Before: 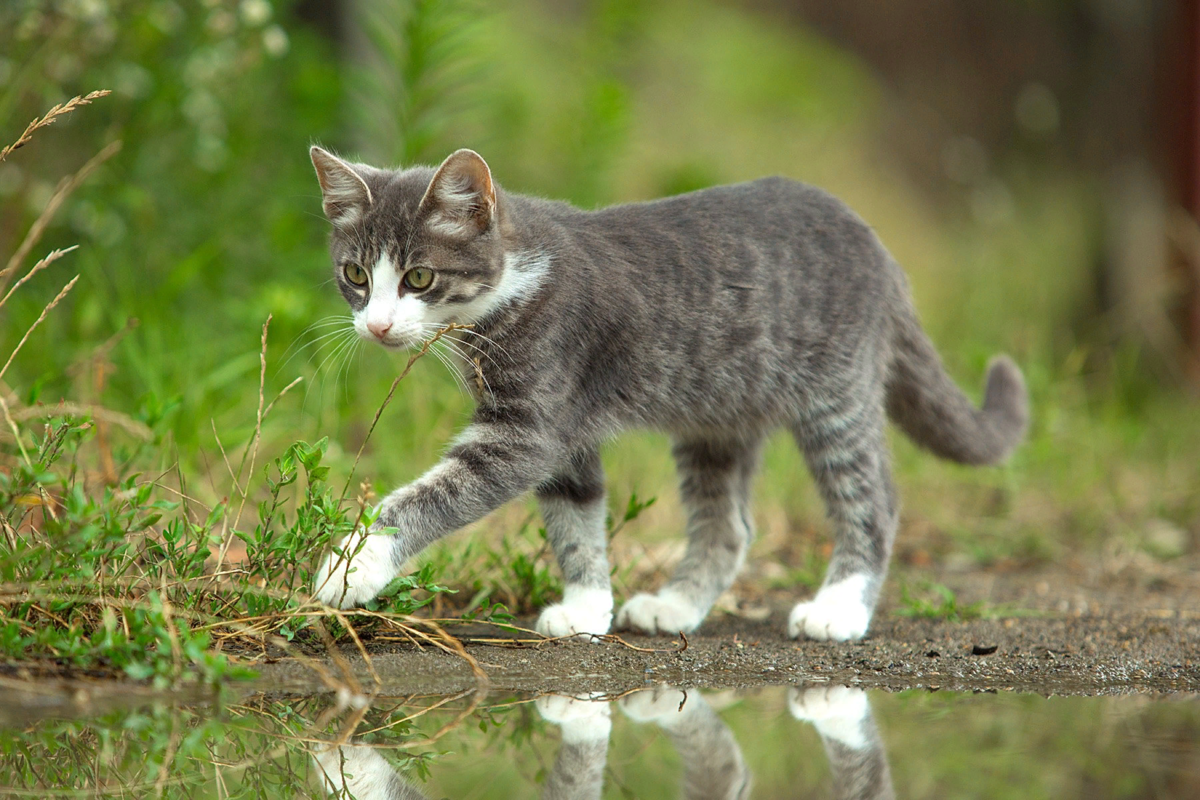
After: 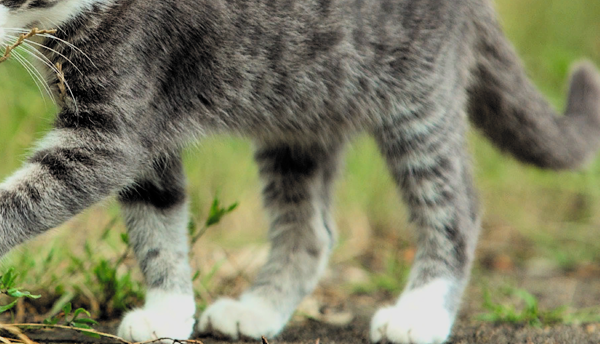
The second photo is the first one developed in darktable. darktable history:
crop: left 34.911%, top 36.925%, right 15.061%, bottom 19.996%
filmic rgb: black relative exposure -5.04 EV, white relative exposure 3.97 EV, threshold 2.97 EV, hardness 2.9, contrast 1.296, highlights saturation mix -30.58%, color science v6 (2022), enable highlight reconstruction true
